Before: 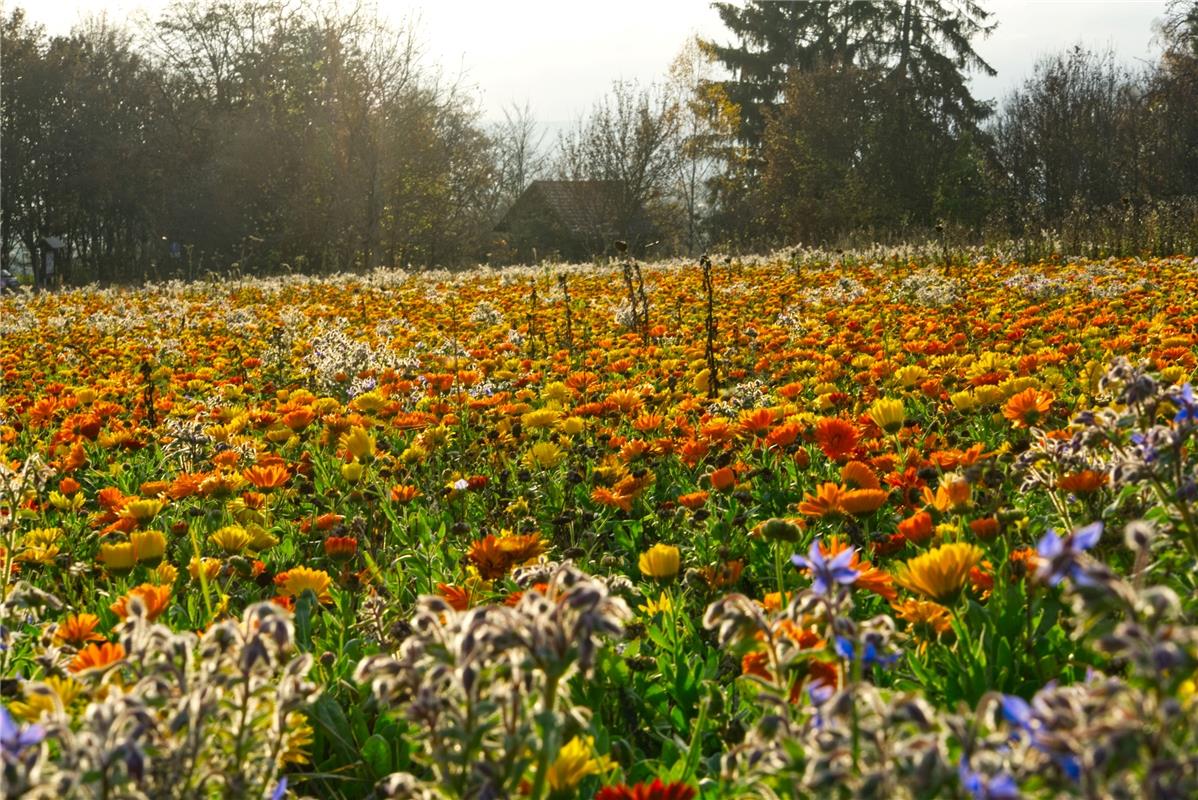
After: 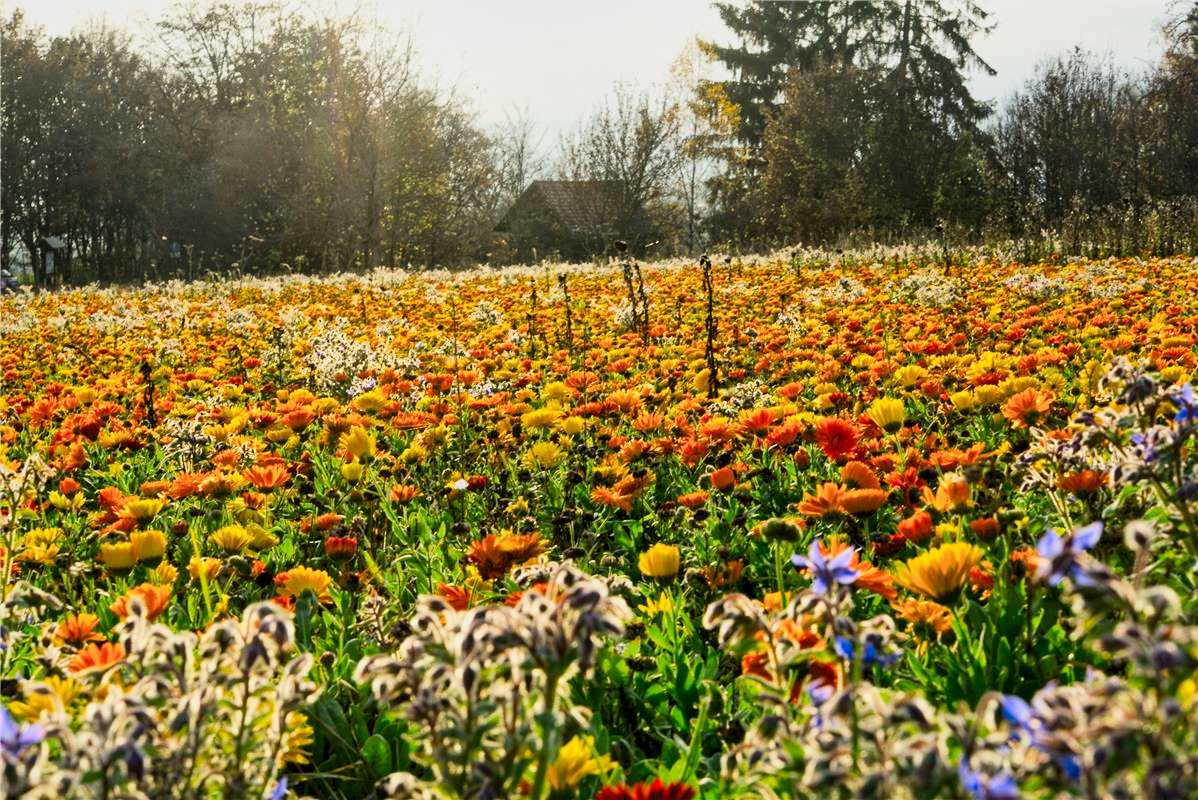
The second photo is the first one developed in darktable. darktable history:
filmic rgb: black relative exposure -7.65 EV, white relative exposure 4.56 EV, hardness 3.61
contrast brightness saturation: contrast 0.2, brightness 0.16, saturation 0.22
local contrast: mode bilateral grid, contrast 20, coarseness 50, detail 144%, midtone range 0.2
